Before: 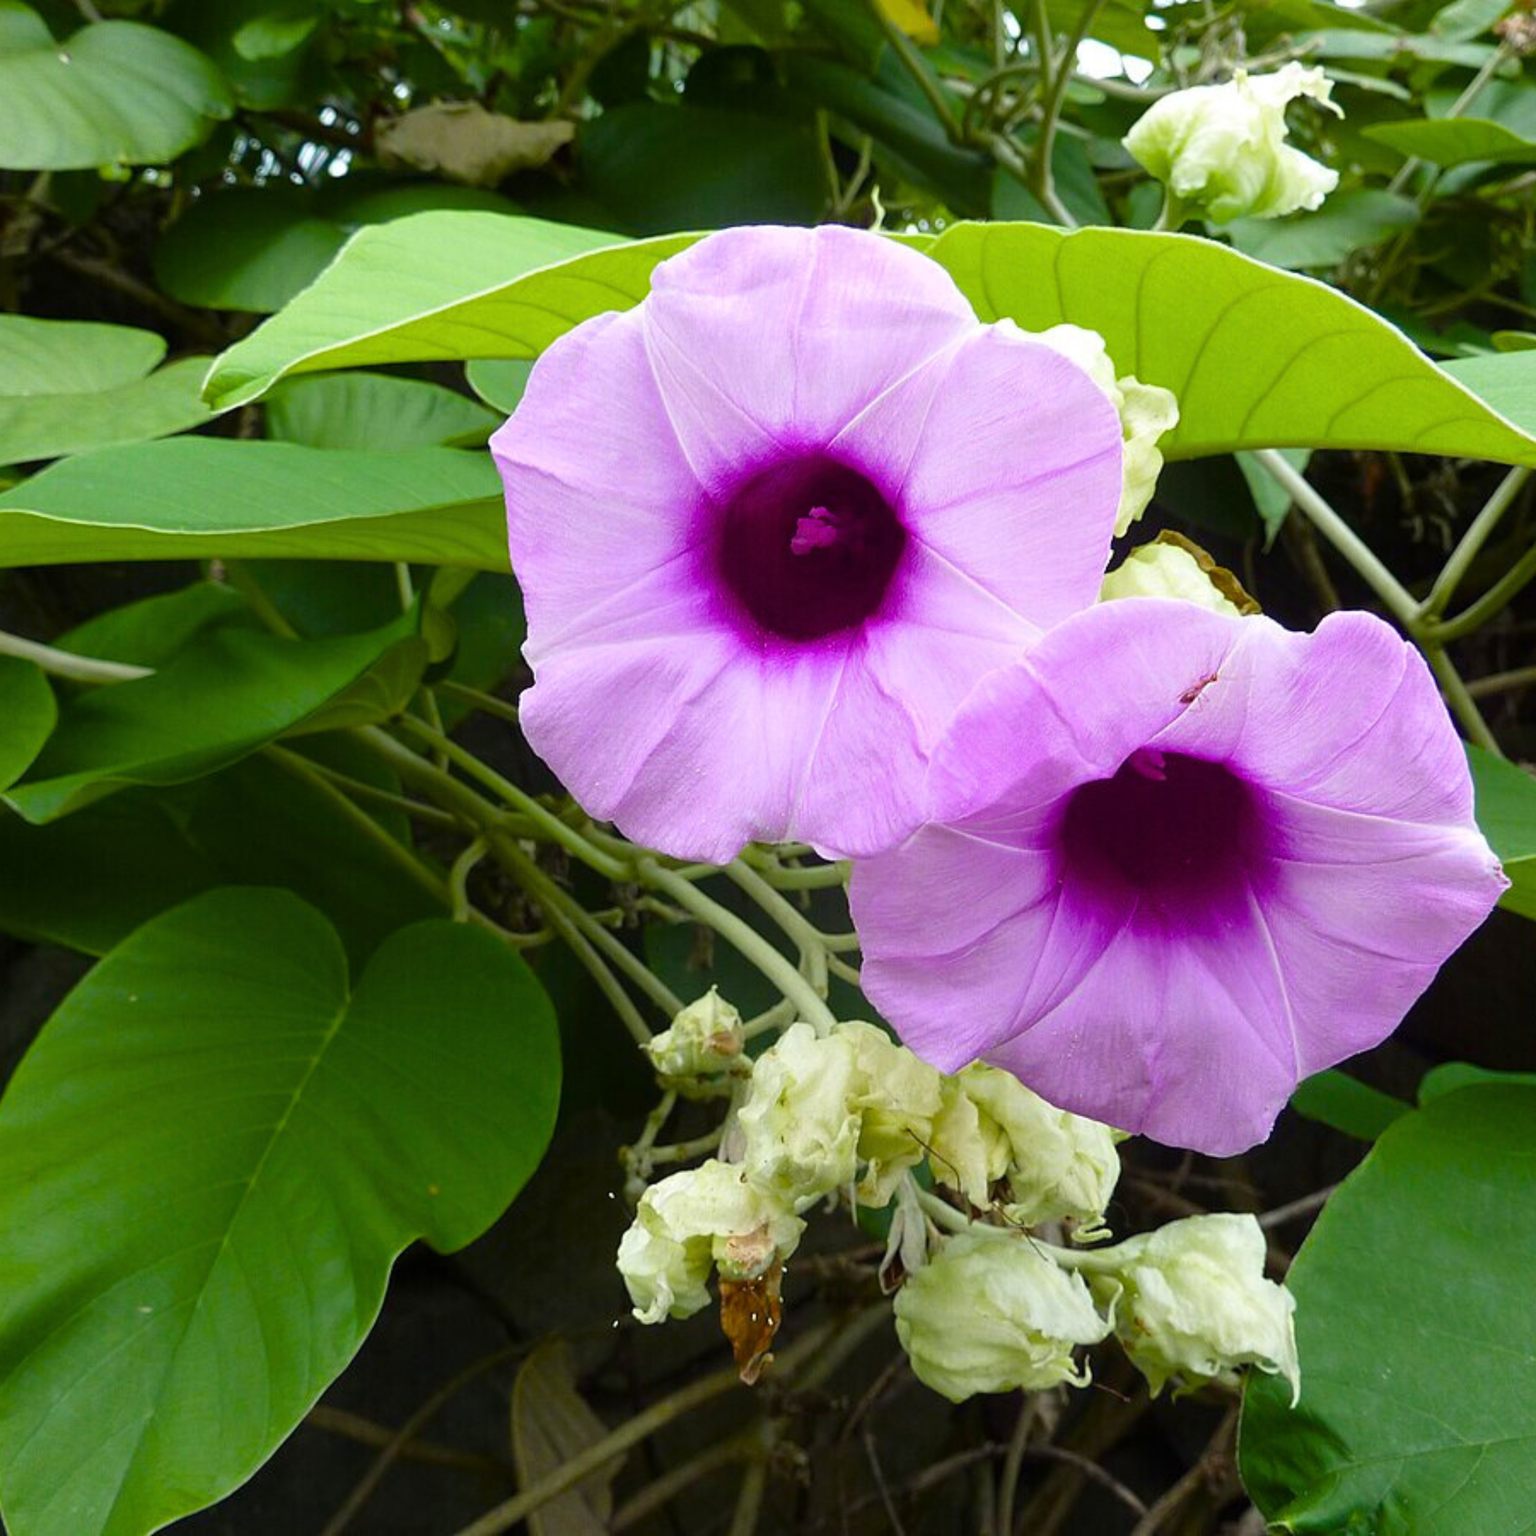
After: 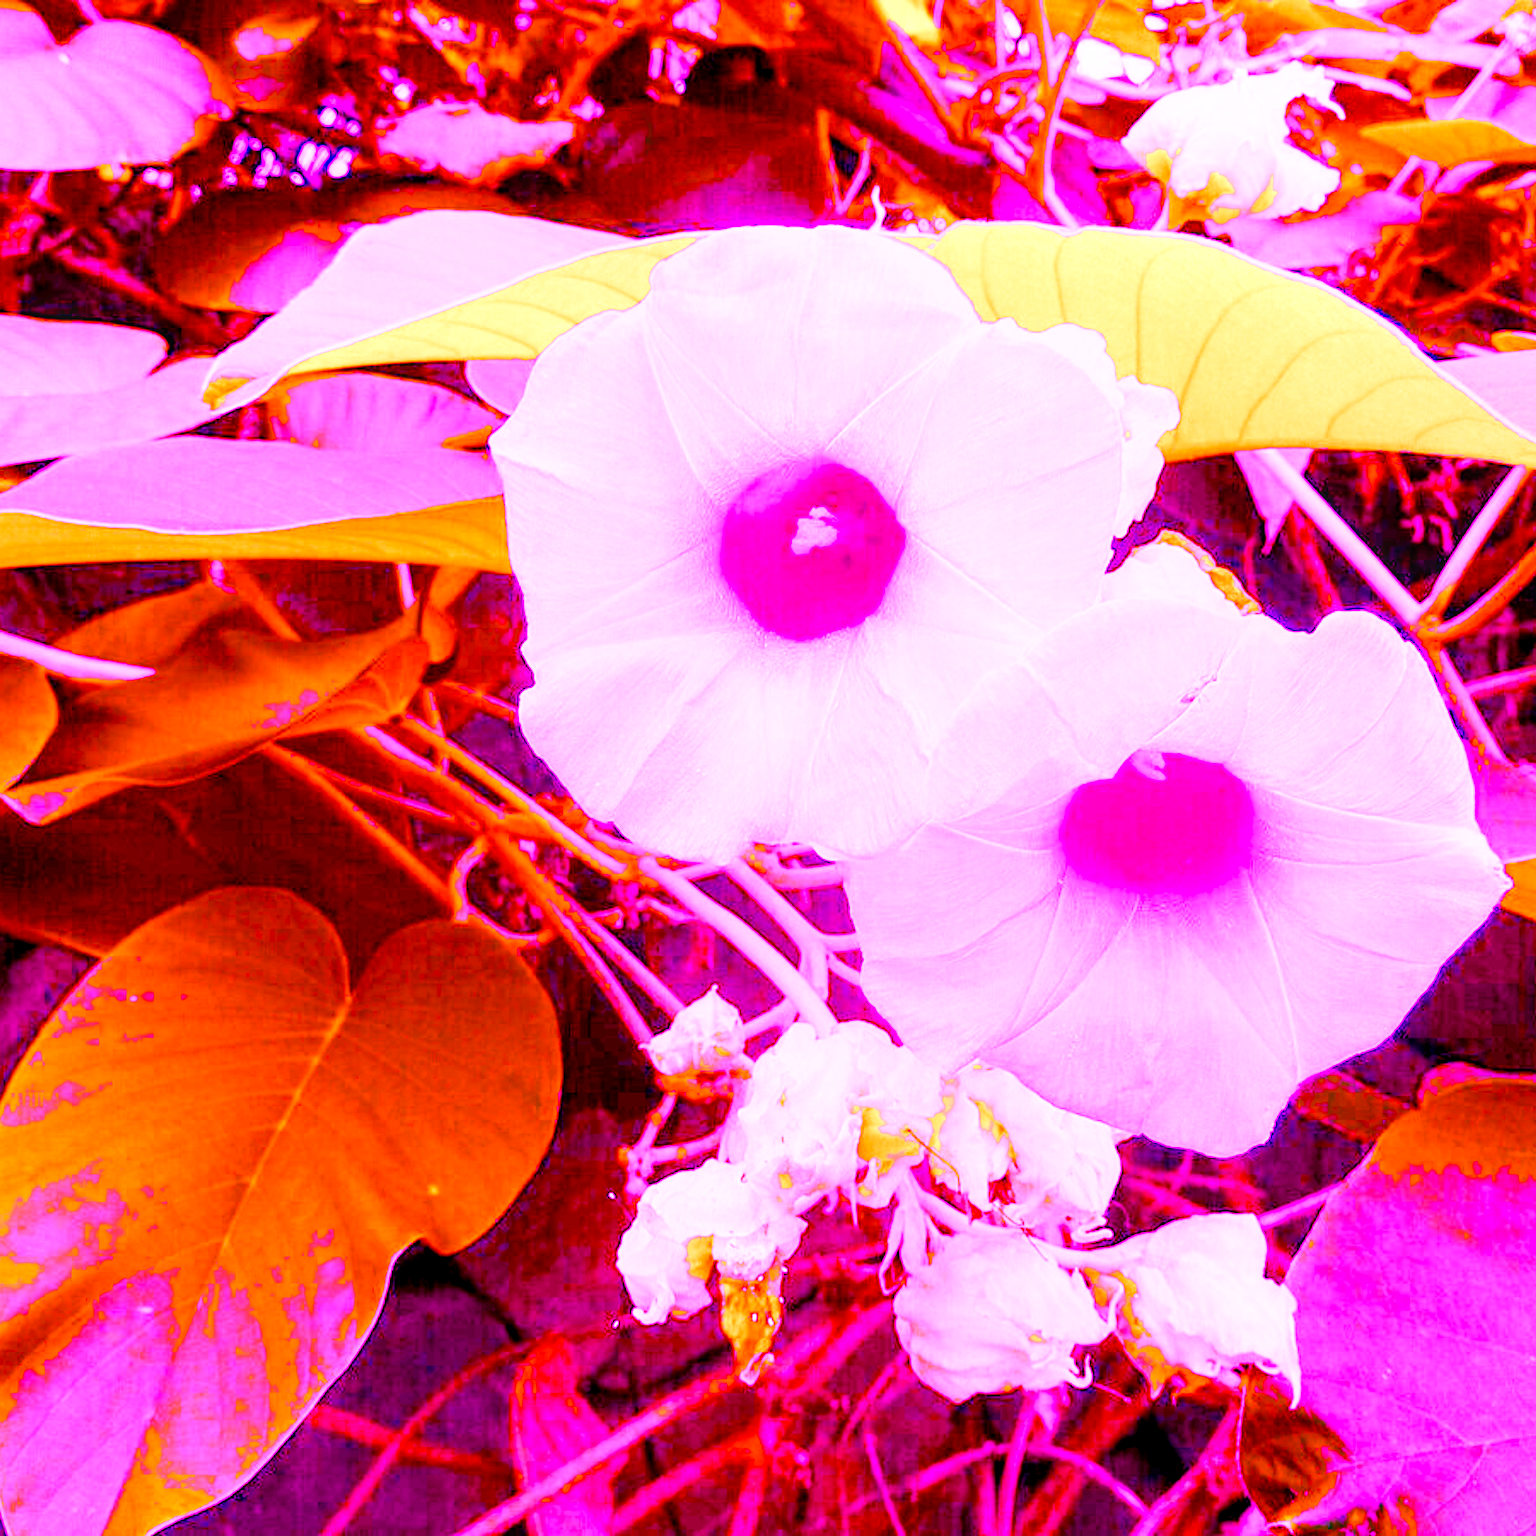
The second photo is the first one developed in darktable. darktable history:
white balance: red 8, blue 8
color balance rgb: perceptual saturation grading › global saturation 25%, perceptual brilliance grading › mid-tones 10%, perceptual brilliance grading › shadows 15%, global vibrance 20%
local contrast: detail 130%
filmic rgb: middle gray luminance 29%, black relative exposure -10.3 EV, white relative exposure 5.5 EV, threshold 6 EV, target black luminance 0%, hardness 3.95, latitude 2.04%, contrast 1.132, highlights saturation mix 5%, shadows ↔ highlights balance 15.11%, add noise in highlights 0, preserve chrominance no, color science v3 (2019), use custom middle-gray values true, iterations of high-quality reconstruction 0, contrast in highlights soft, enable highlight reconstruction true
rgb curve: curves: ch0 [(0, 0) (0.053, 0.068) (0.122, 0.128) (1, 1)]
